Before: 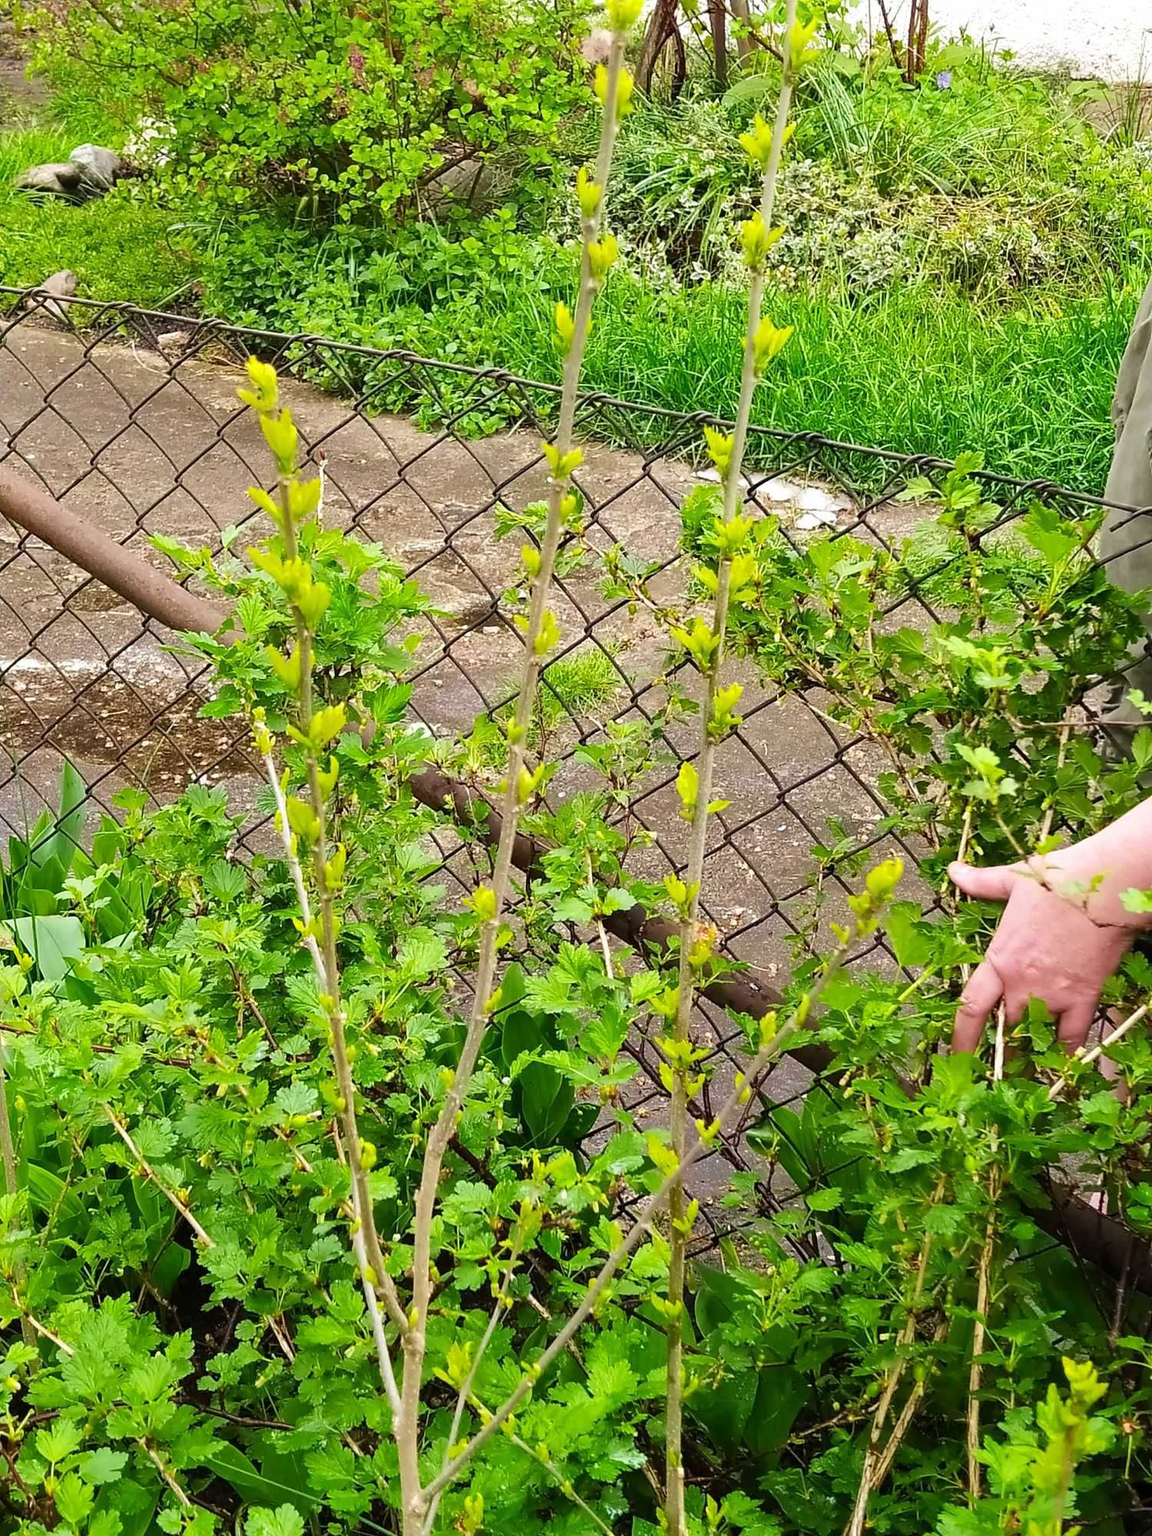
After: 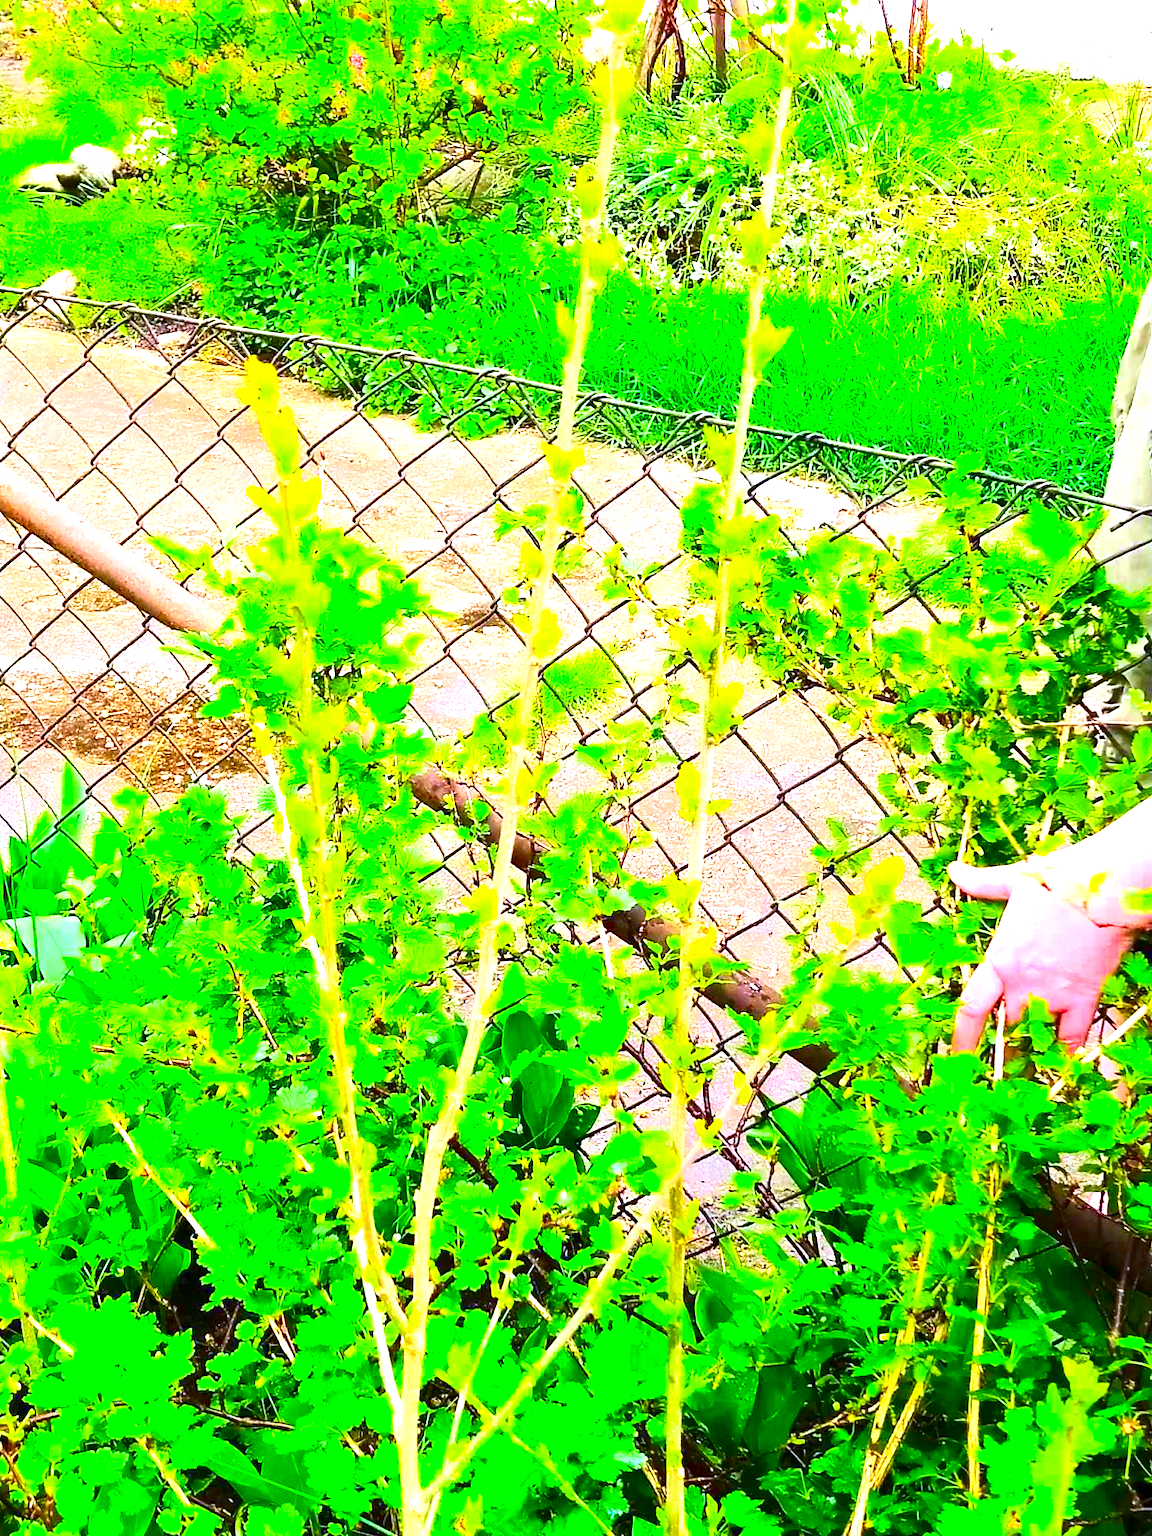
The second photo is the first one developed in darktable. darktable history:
white balance: red 0.967, blue 1.119, emerald 0.756
exposure: black level correction 0.001, exposure 1.735 EV, compensate highlight preservation false
contrast brightness saturation: contrast 0.26, brightness 0.02, saturation 0.87
